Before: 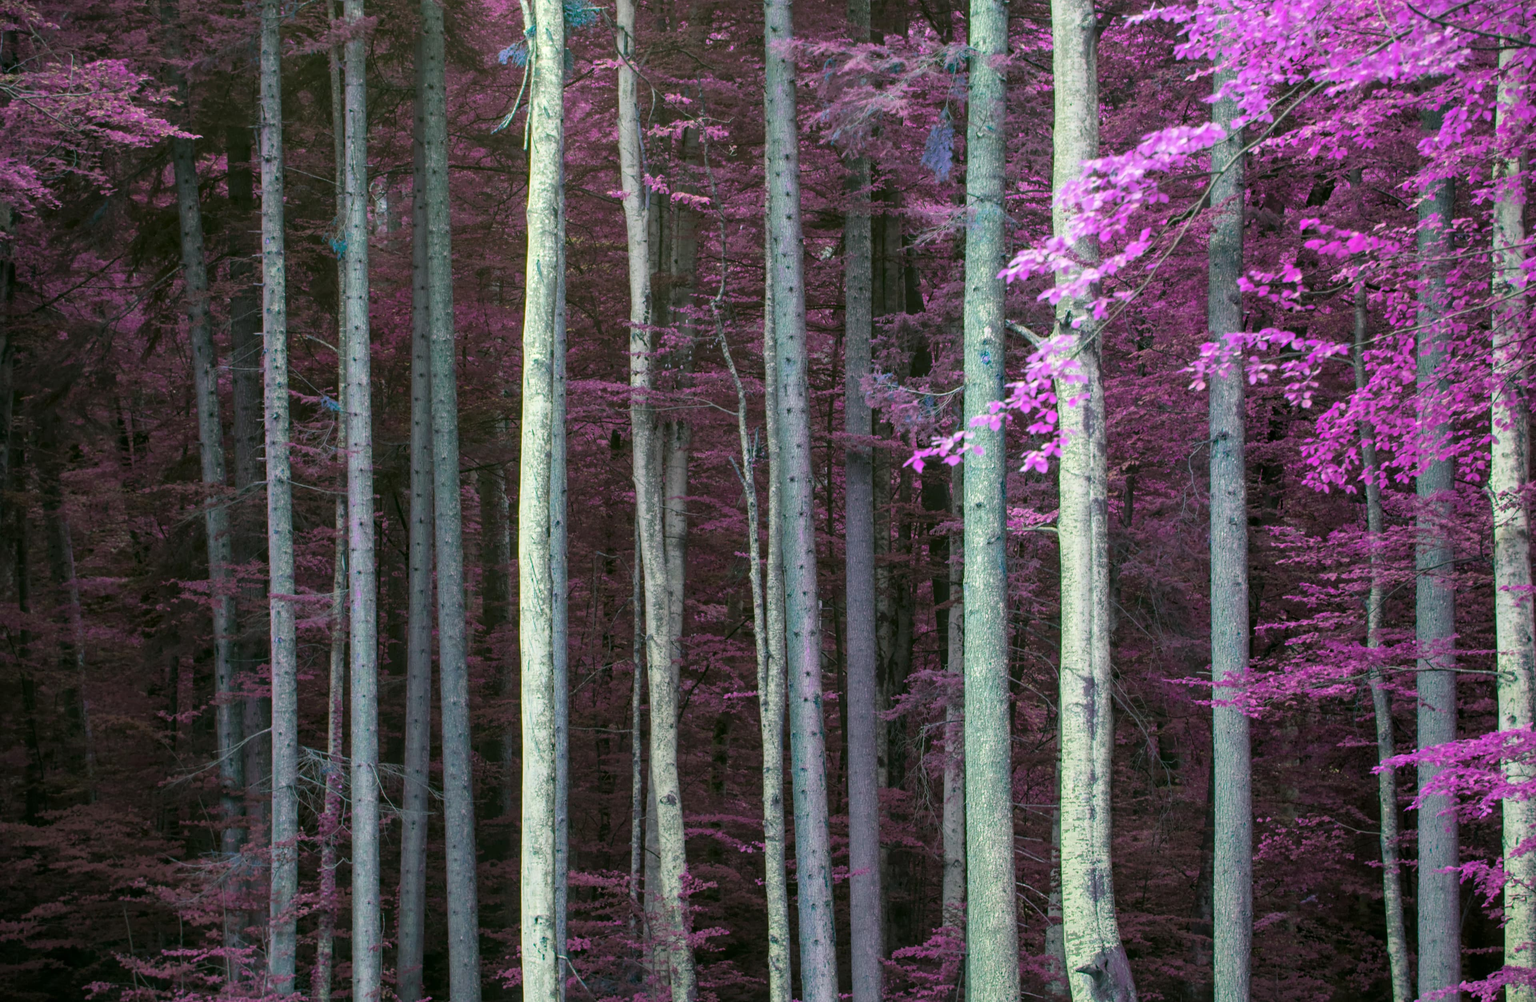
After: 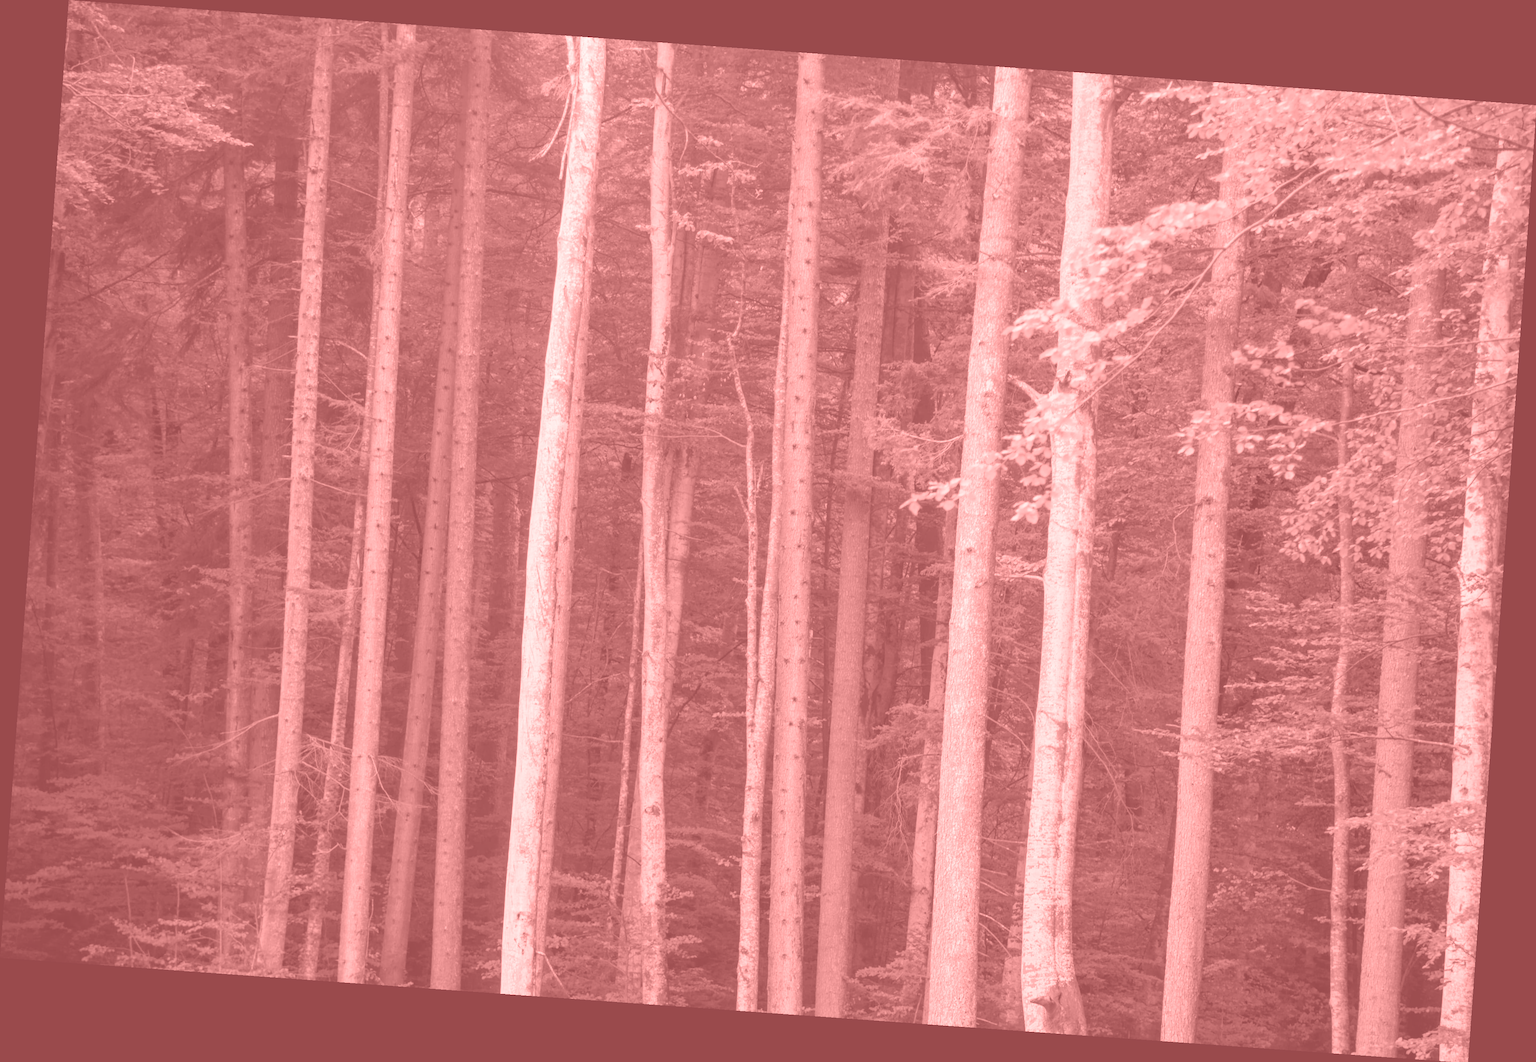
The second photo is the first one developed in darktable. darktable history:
rotate and perspective: rotation 4.1°, automatic cropping off
exposure: black level correction 0, exposure 0.9 EV, compensate highlight preservation false
colorize: saturation 51%, source mix 50.67%, lightness 50.67%
color correction: highlights a* -12.64, highlights b* -18.1, saturation 0.7
